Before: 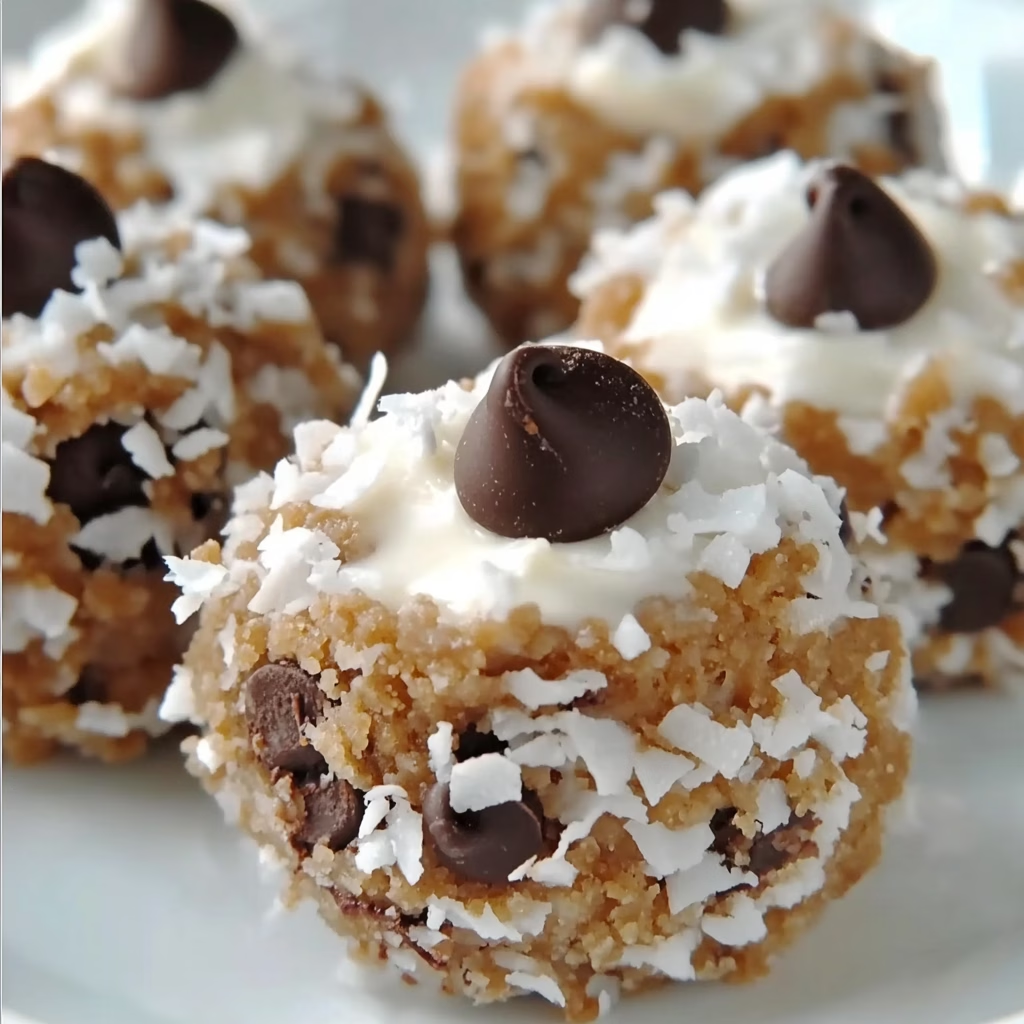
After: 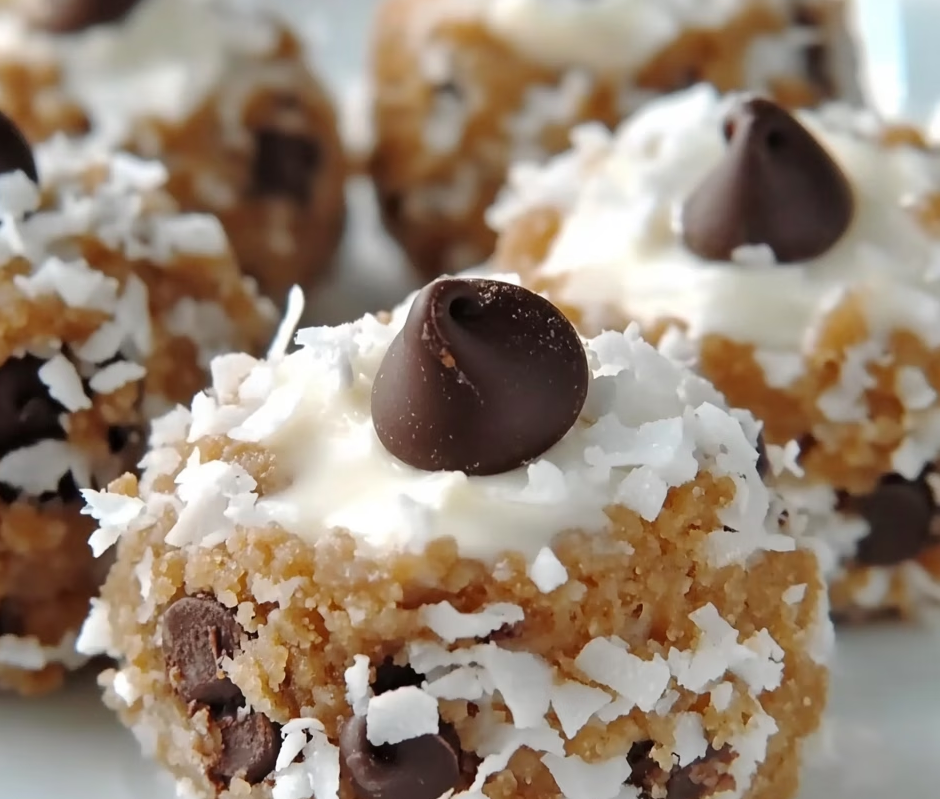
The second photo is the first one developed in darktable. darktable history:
crop: left 8.19%, top 6.608%, bottom 15.338%
